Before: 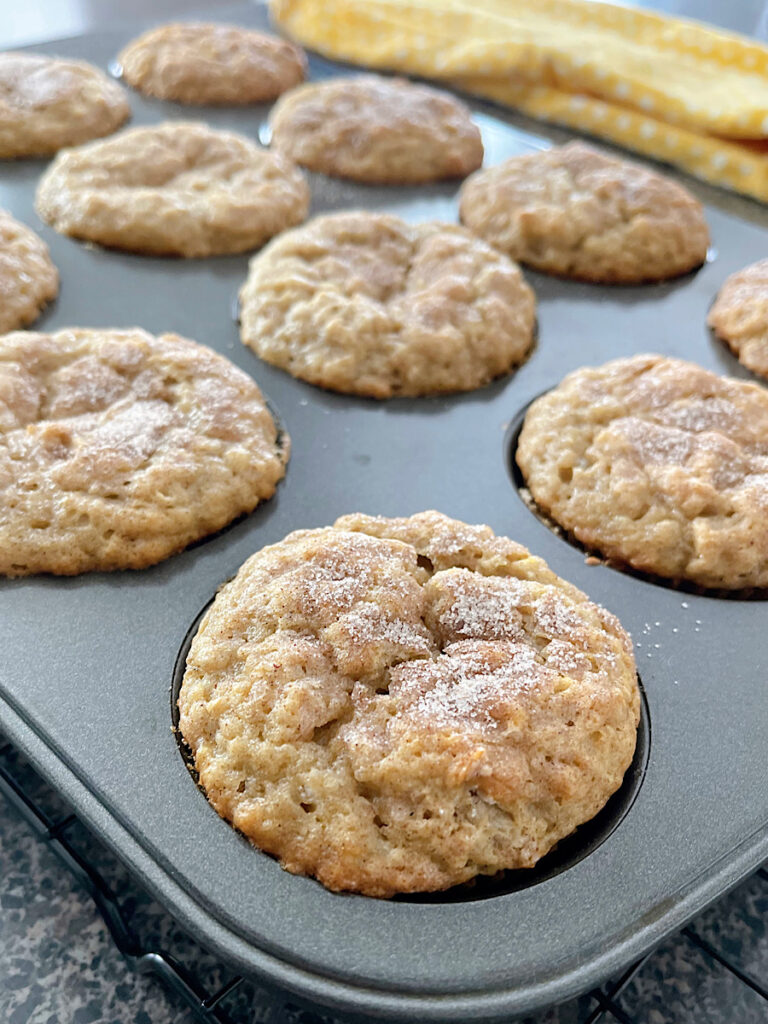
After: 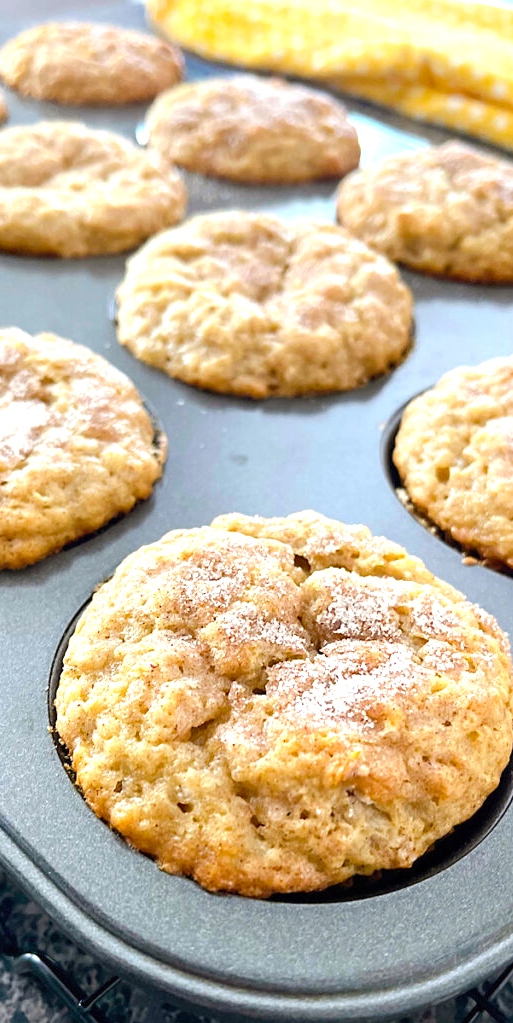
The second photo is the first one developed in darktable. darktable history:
exposure: black level correction 0, exposure 0.704 EV, compensate highlight preservation false
crop and rotate: left 16.134%, right 17.049%
color balance rgb: power › chroma 0.318%, power › hue 22.38°, perceptual saturation grading › global saturation 15.143%, global vibrance 20.72%
